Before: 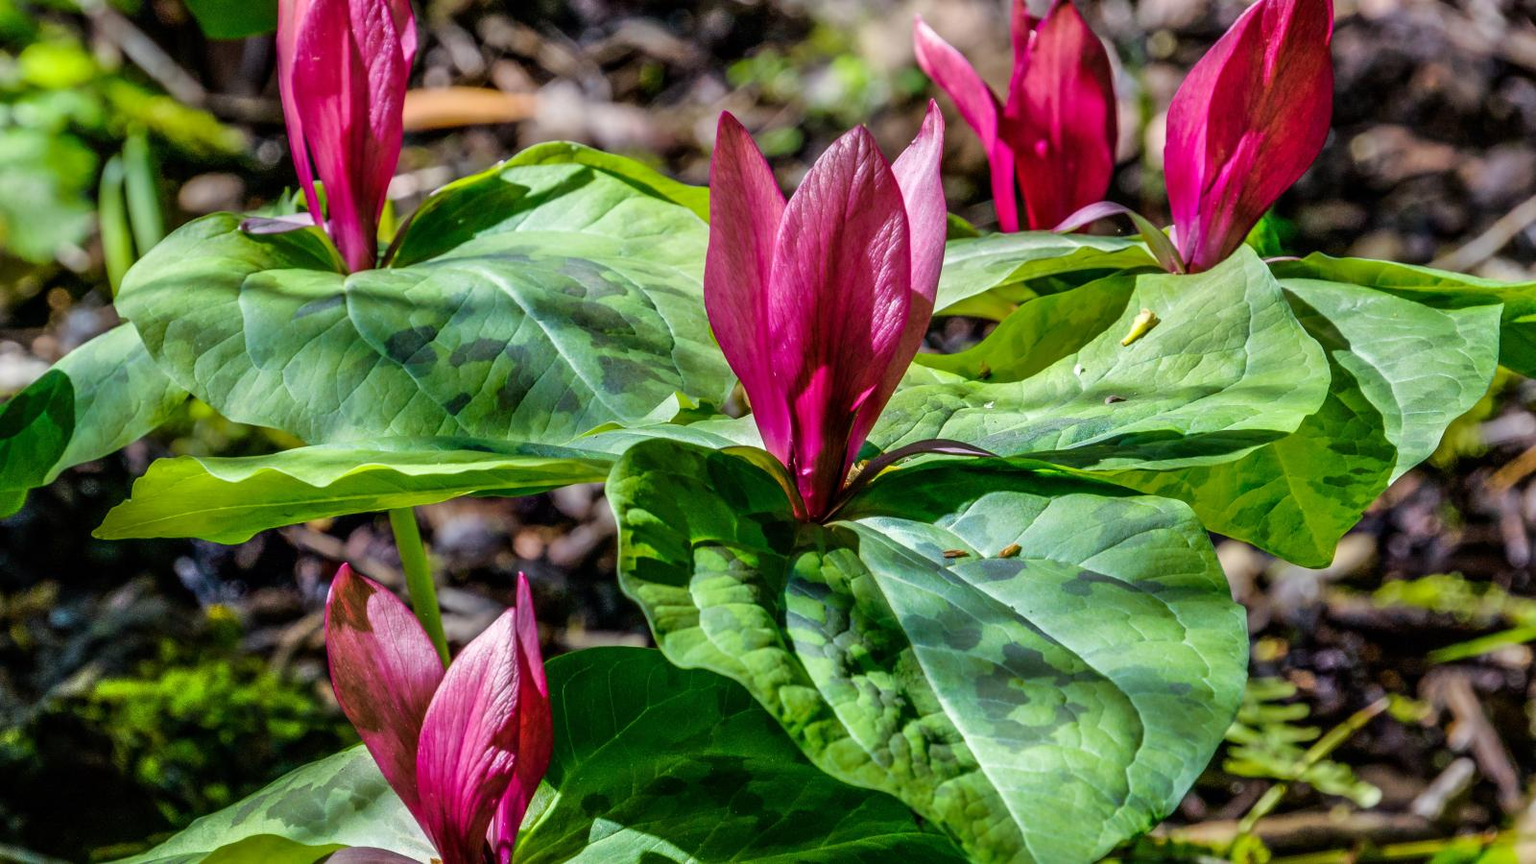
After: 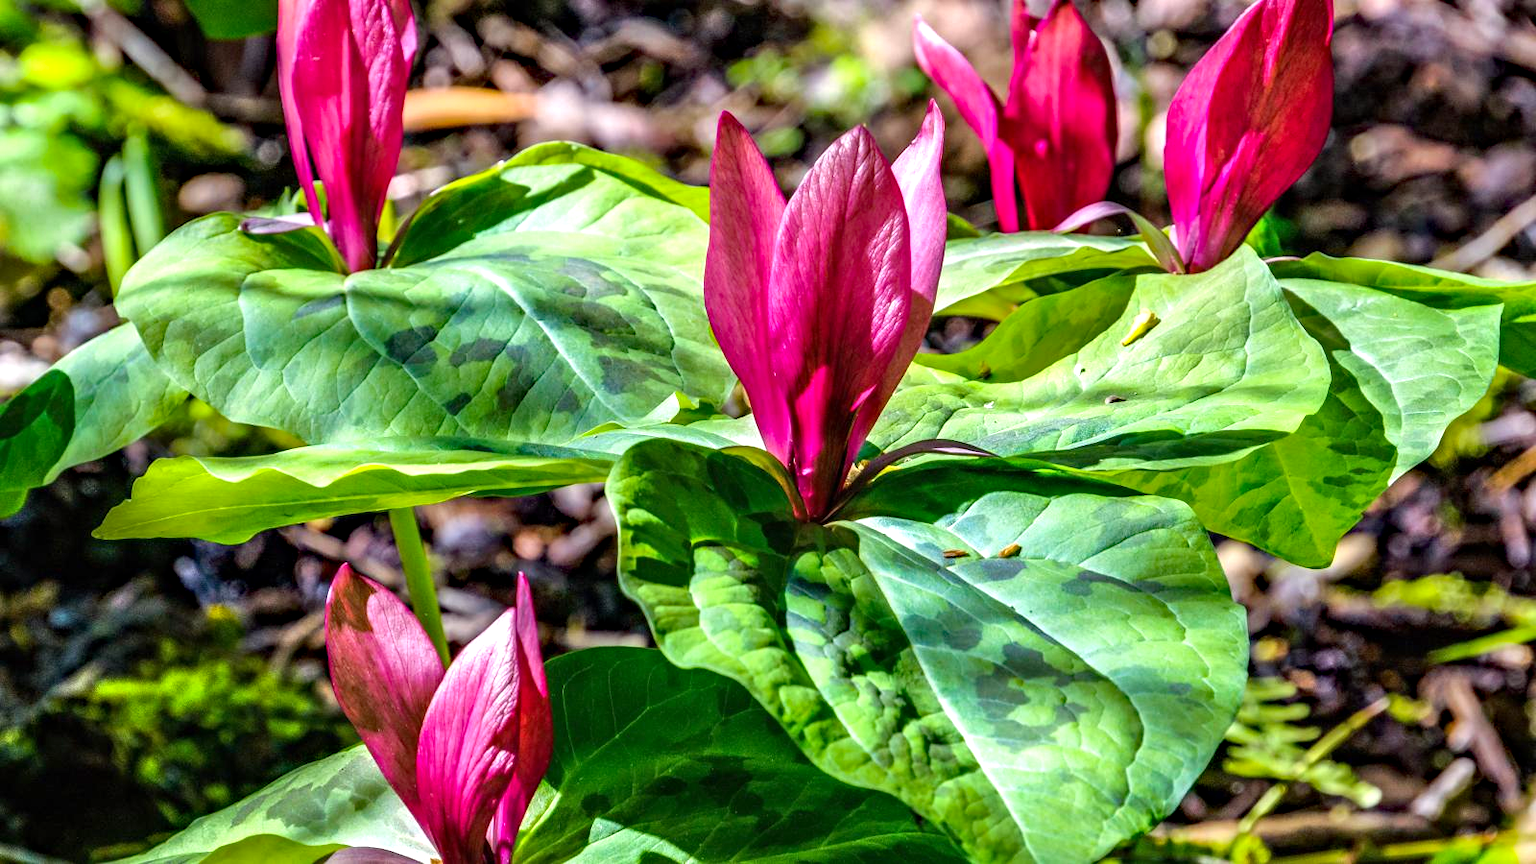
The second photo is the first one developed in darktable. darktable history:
exposure: black level correction 0, exposure 0.683 EV, compensate exposure bias true, compensate highlight preservation false
haze removal: strength 0.285, distance 0.247, compatibility mode true, adaptive false
